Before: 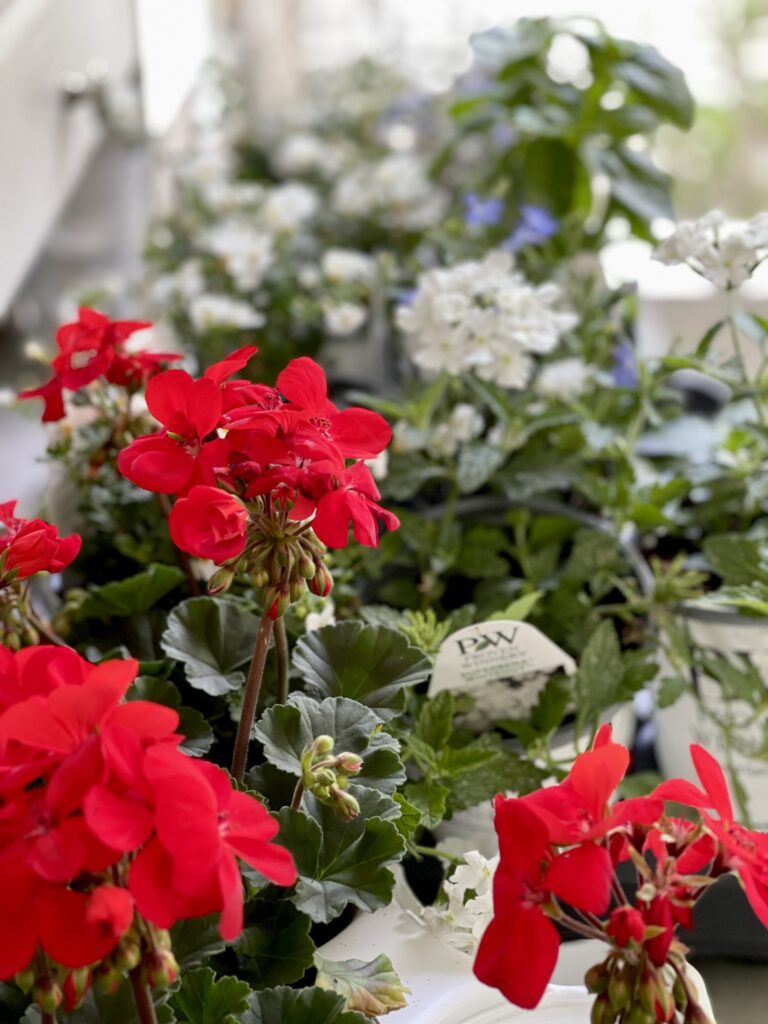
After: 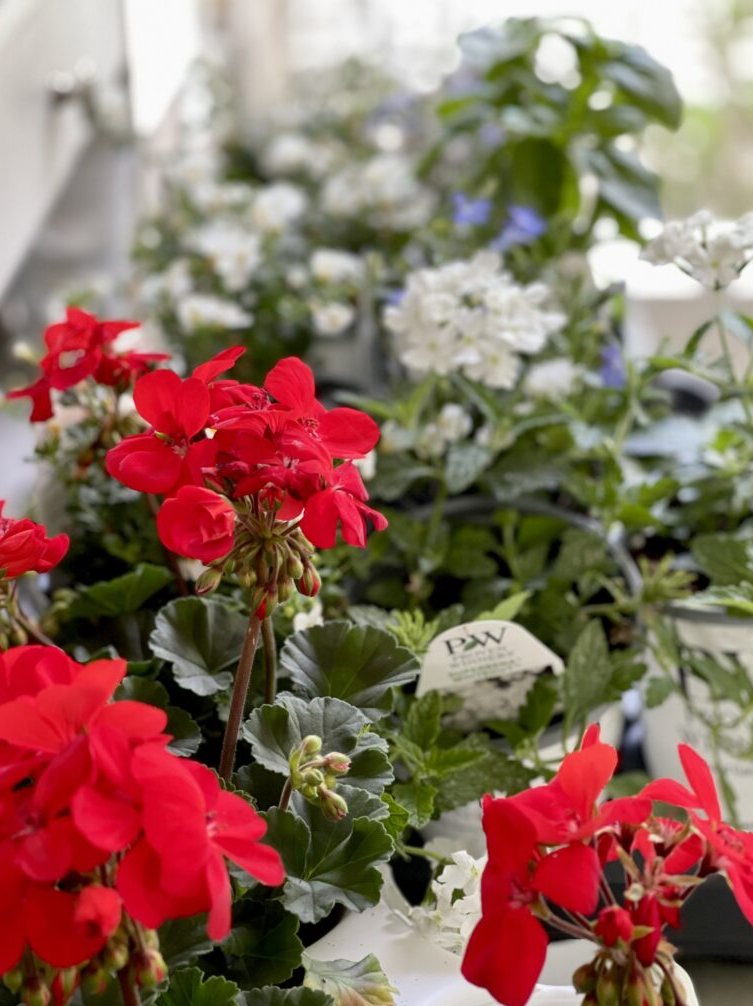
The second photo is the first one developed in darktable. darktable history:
crop: left 1.655%, right 0.276%, bottom 1.721%
